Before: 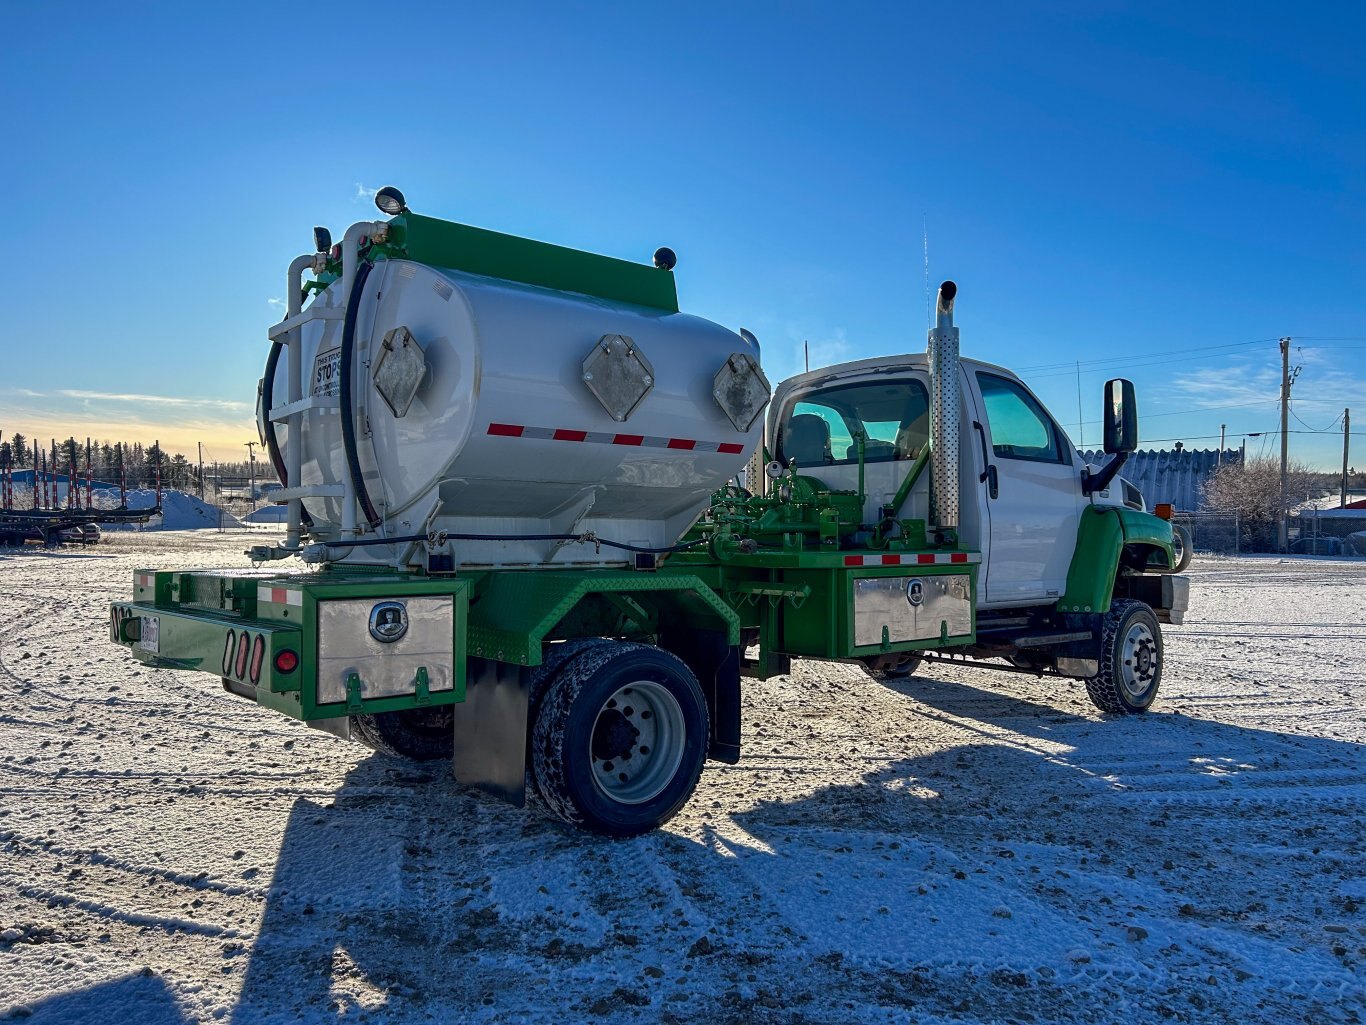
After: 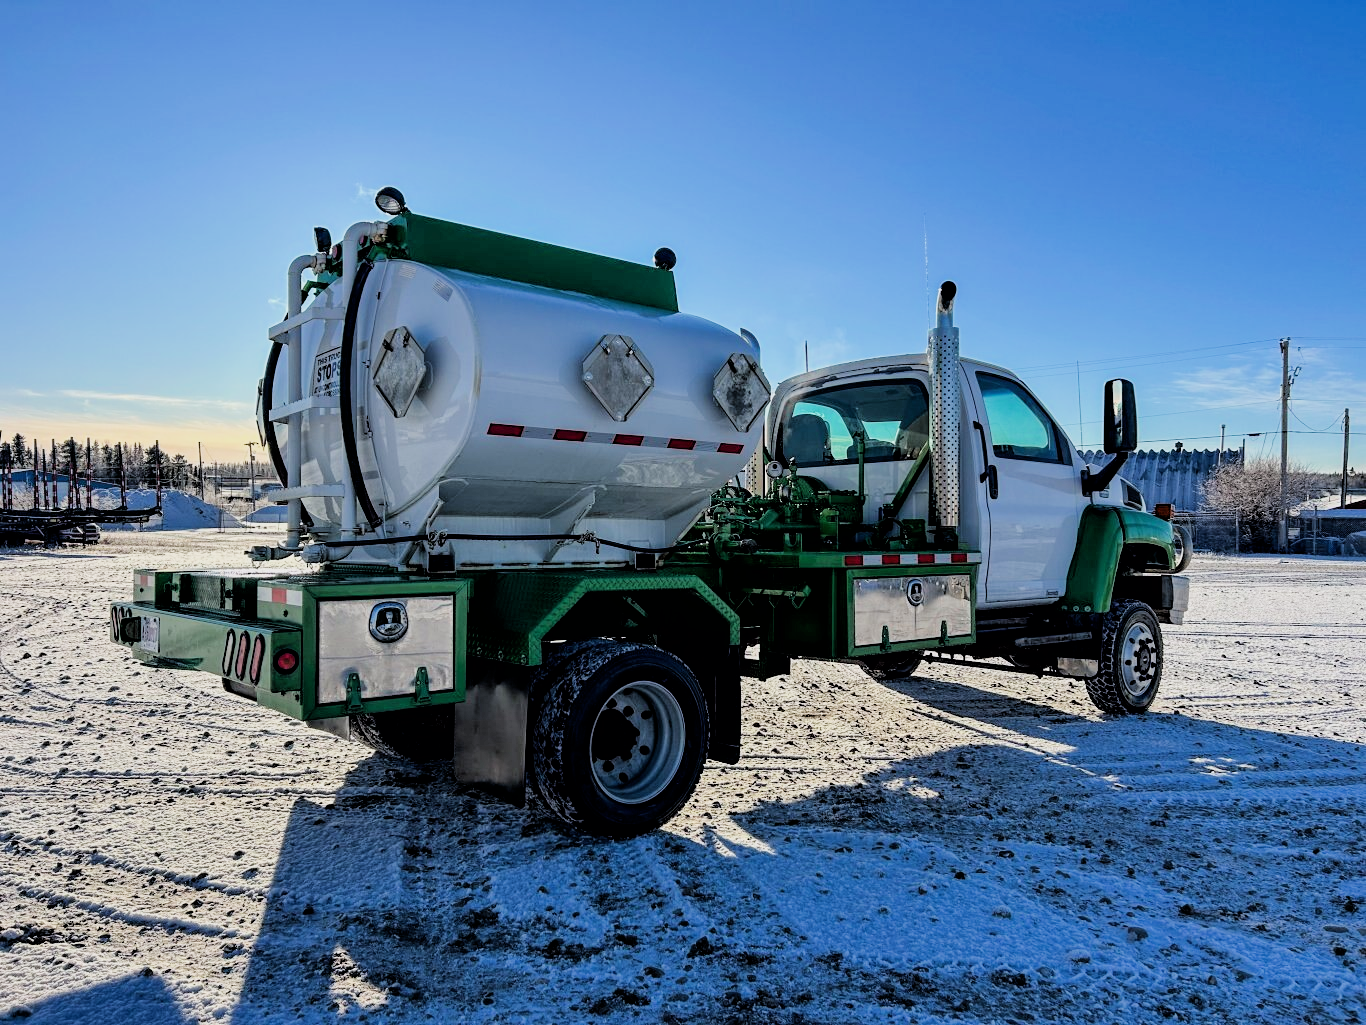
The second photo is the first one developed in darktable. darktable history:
exposure: black level correction 0, exposure 0.699 EV, compensate highlight preservation false
filmic rgb: black relative exposure -2.73 EV, white relative exposure 4.56 EV, hardness 1.69, contrast 1.241
